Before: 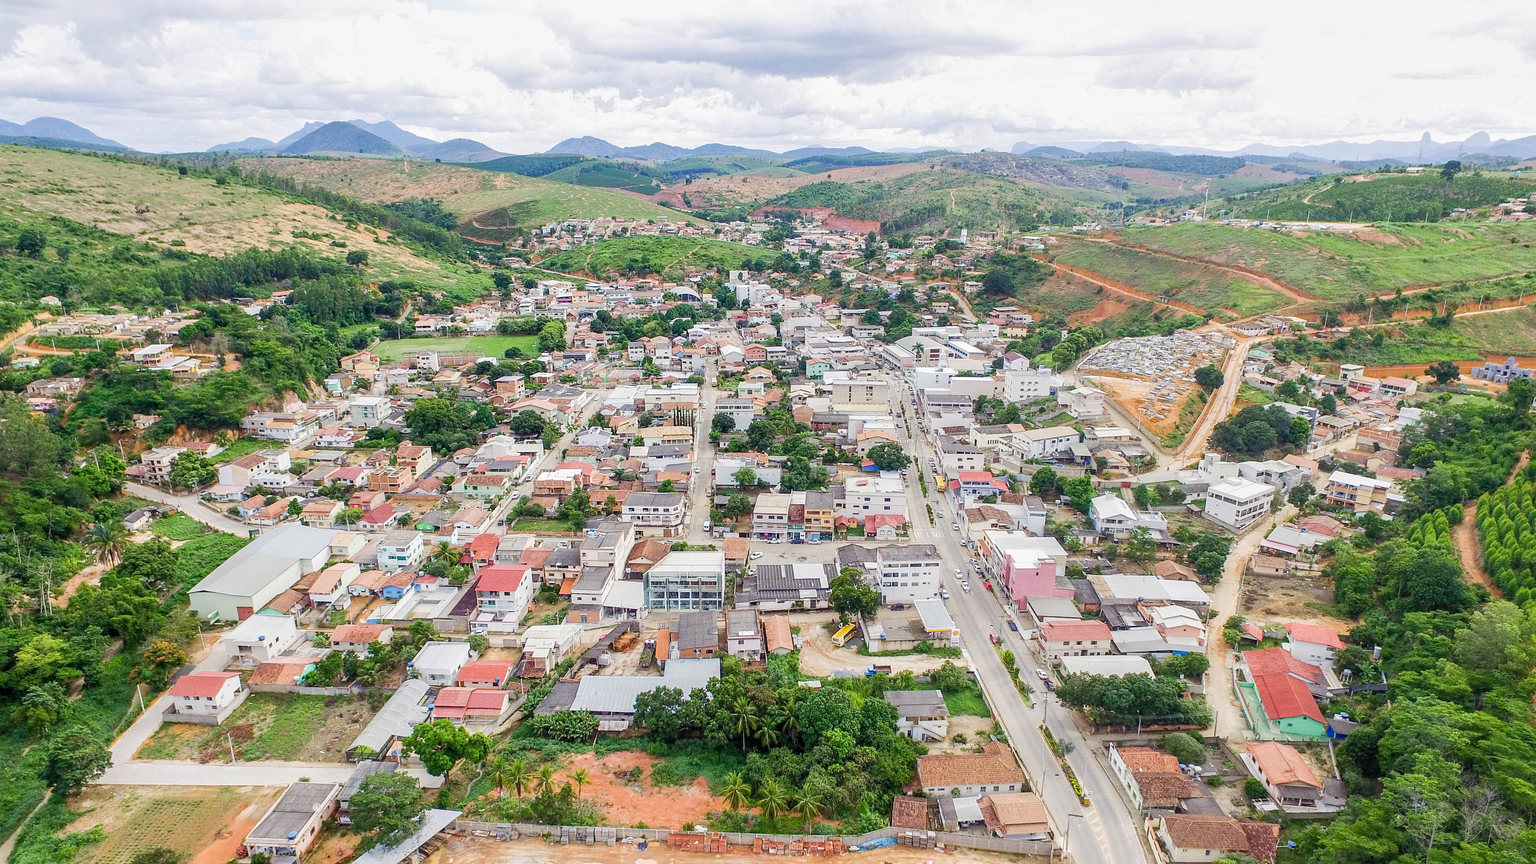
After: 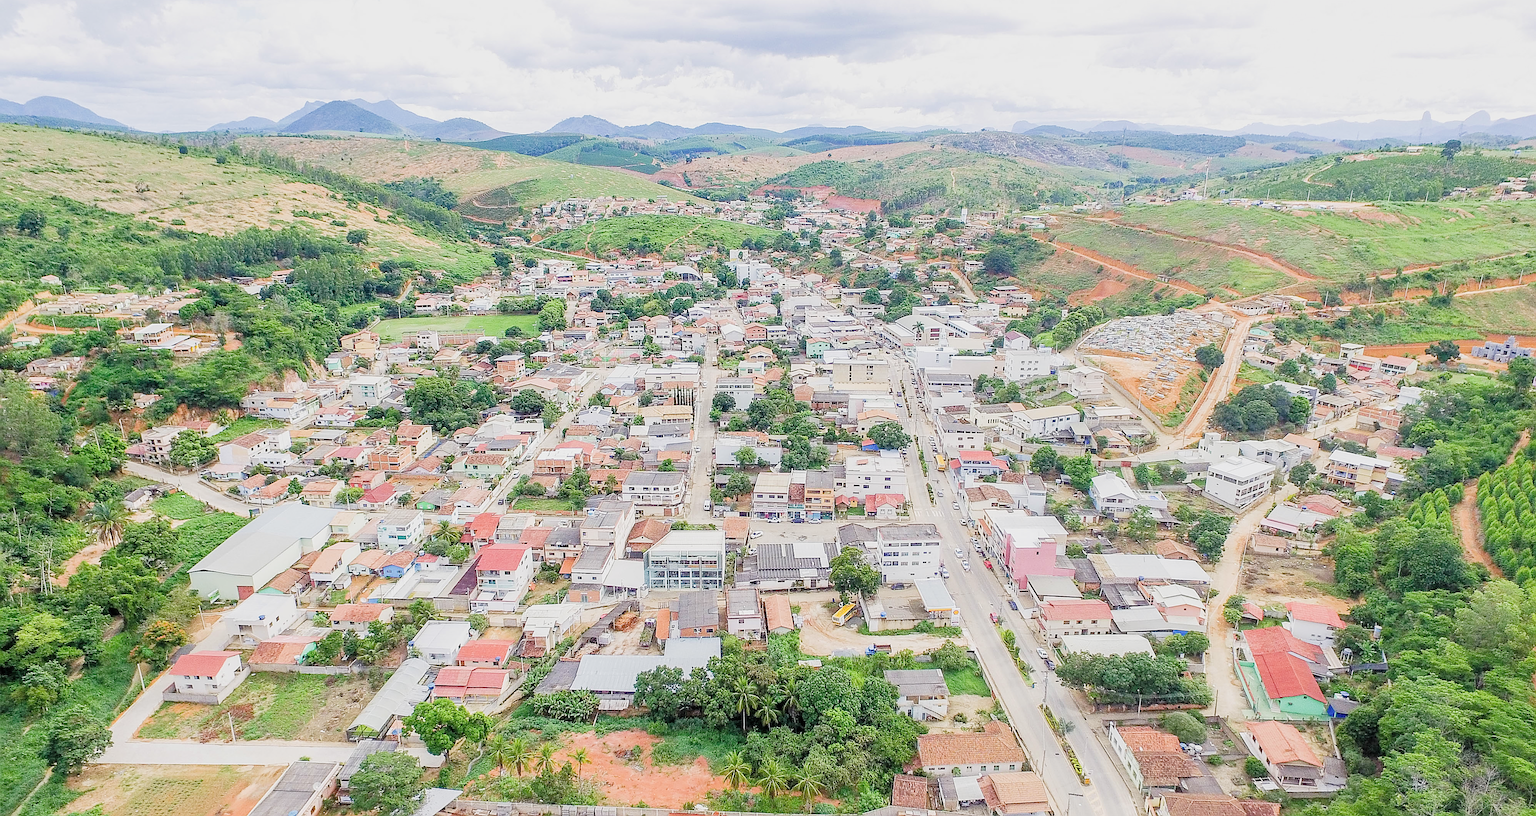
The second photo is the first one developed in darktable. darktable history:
crop and rotate: top 2.479%, bottom 3.018%
exposure: black level correction -0.002, exposure 1.115 EV, compensate highlight preservation false
sharpen: radius 1.4, amount 1.25, threshold 0.7
filmic rgb: black relative exposure -6.59 EV, white relative exposure 4.71 EV, hardness 3.13, contrast 0.805
